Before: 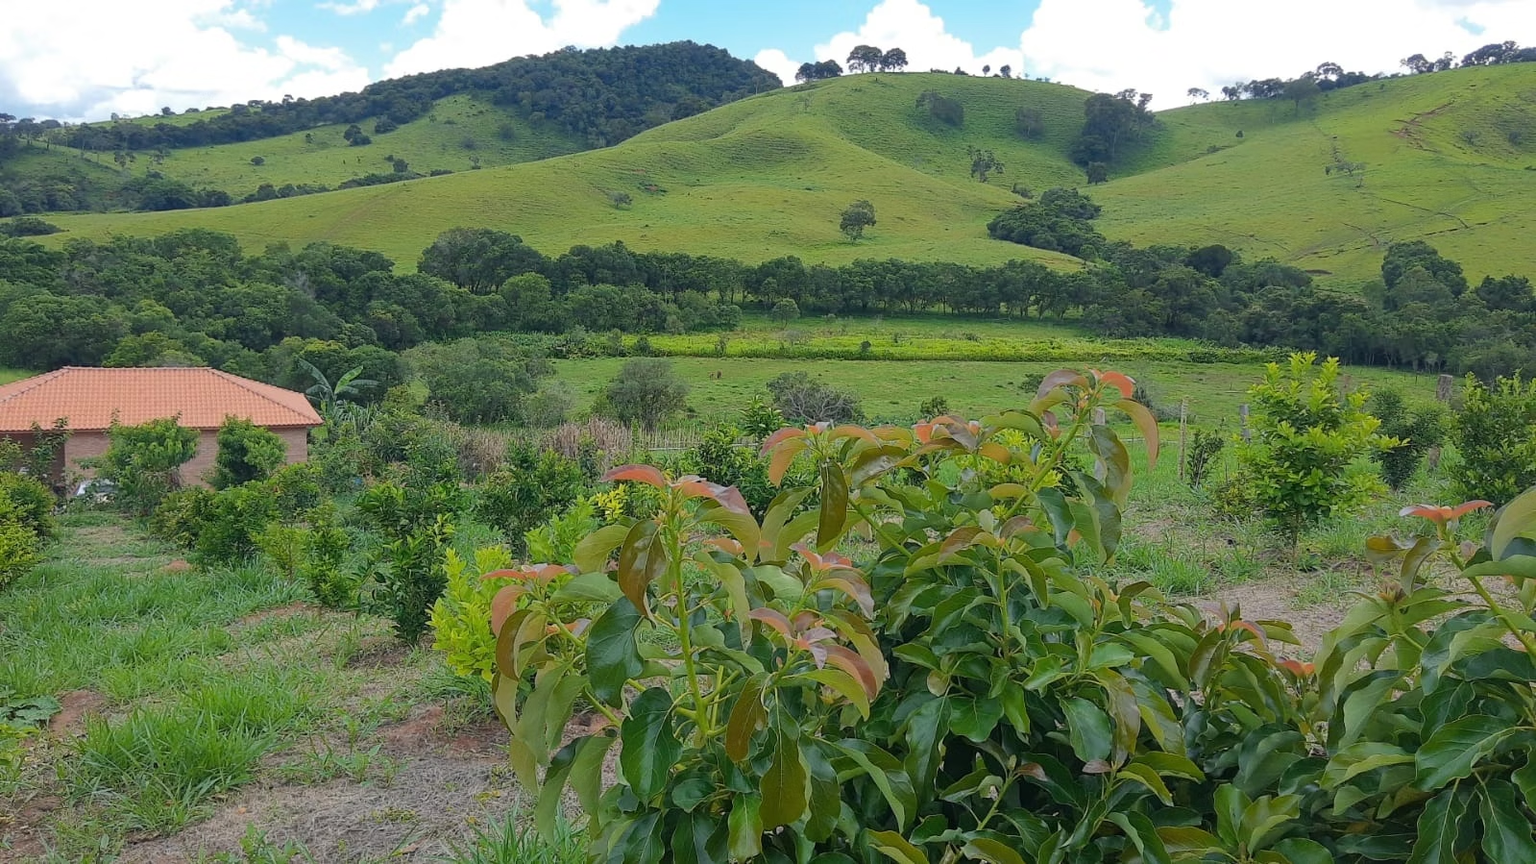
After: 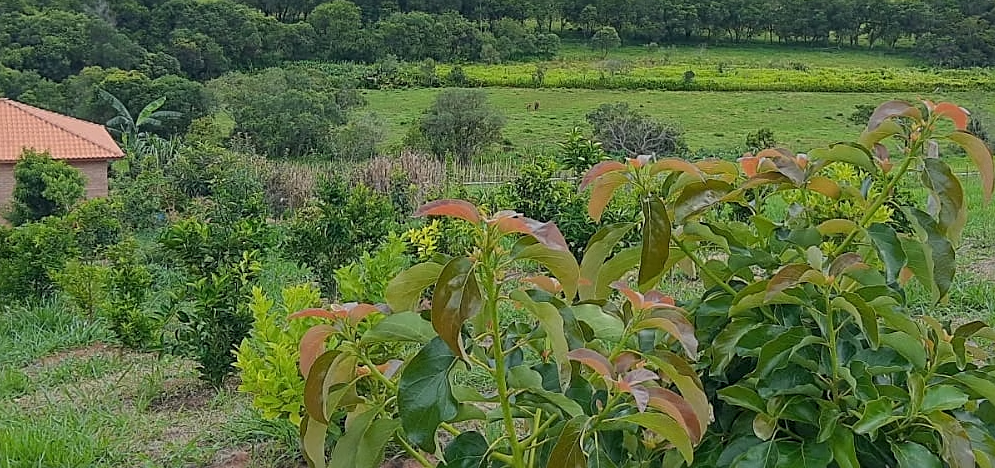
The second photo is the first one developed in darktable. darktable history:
crop: left 13.274%, top 31.664%, right 24.485%, bottom 15.625%
local contrast: highlights 100%, shadows 99%, detail 119%, midtone range 0.2
sharpen: on, module defaults
